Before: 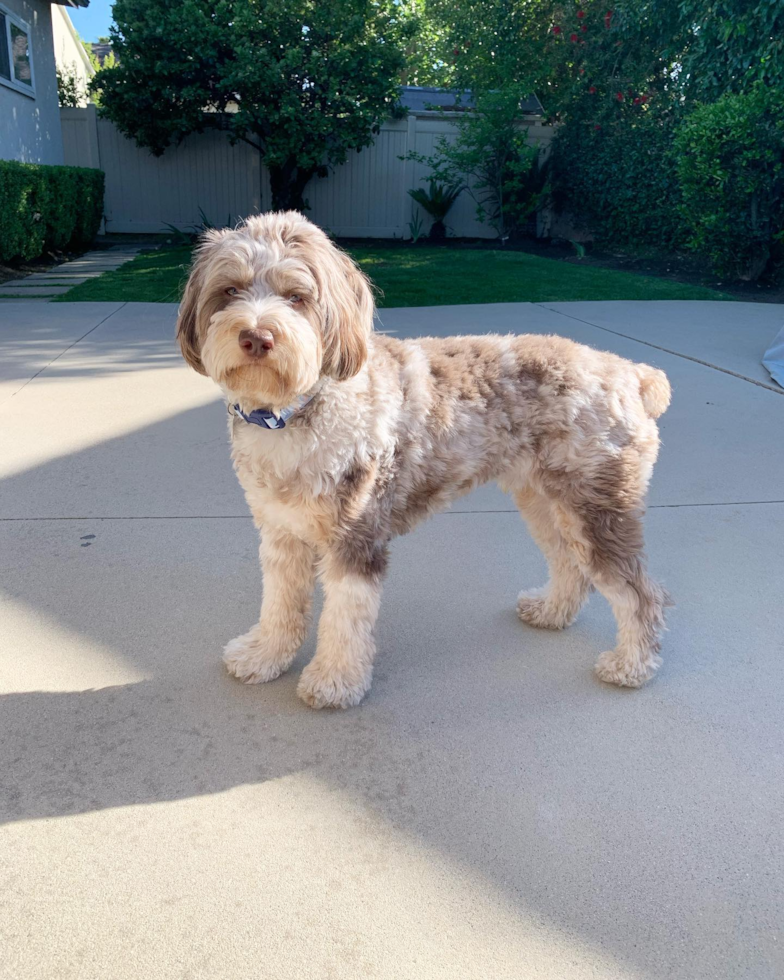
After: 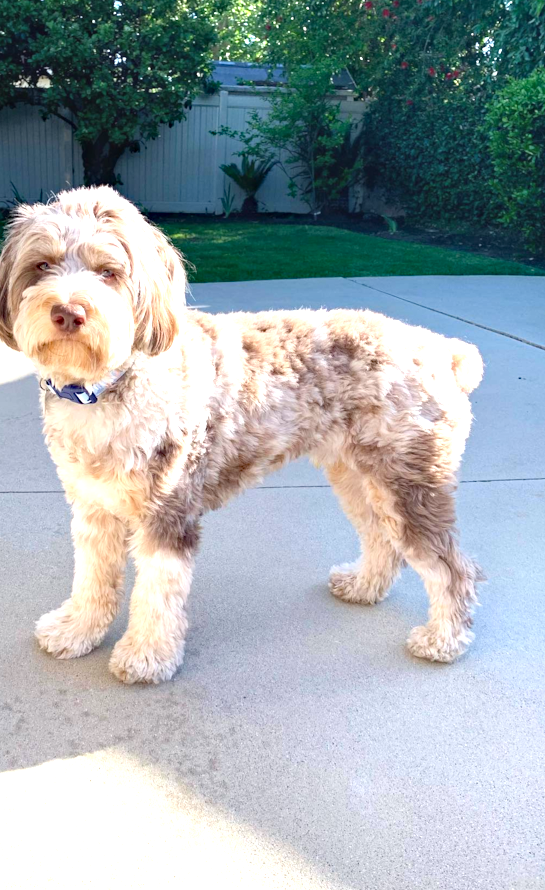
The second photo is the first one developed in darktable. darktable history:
crop and rotate: left 24.12%, top 2.696%, right 6.307%, bottom 6.468%
haze removal: strength 0.289, distance 0.251, compatibility mode true, adaptive false
exposure: black level correction -0.002, exposure 1.111 EV, compensate highlight preservation false
